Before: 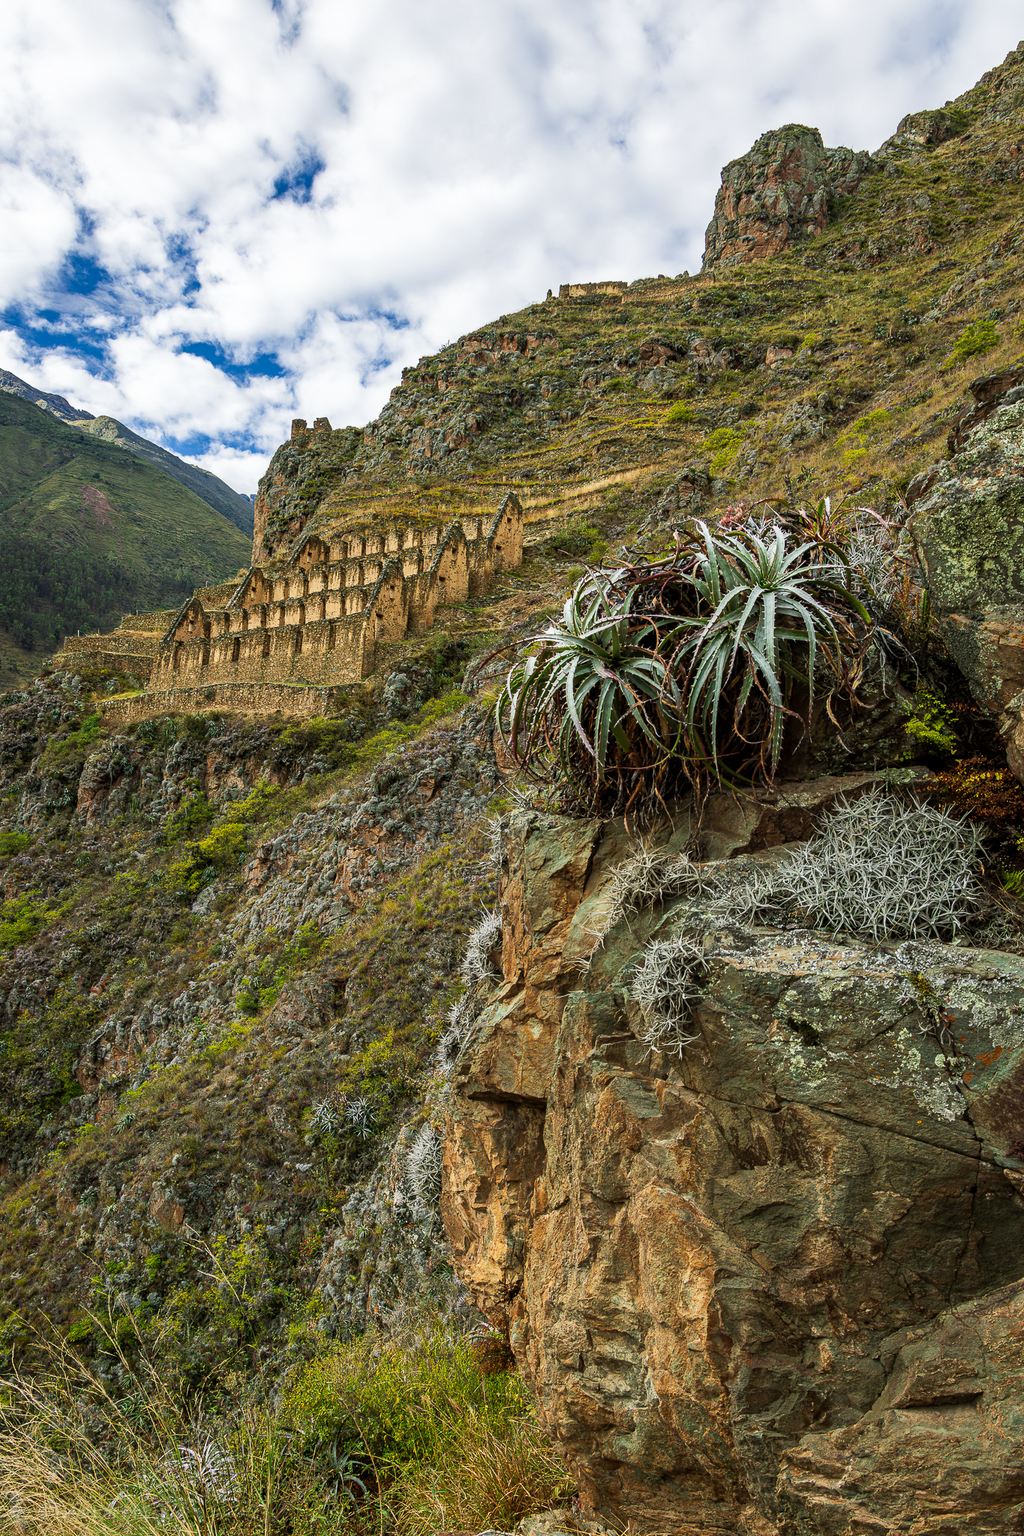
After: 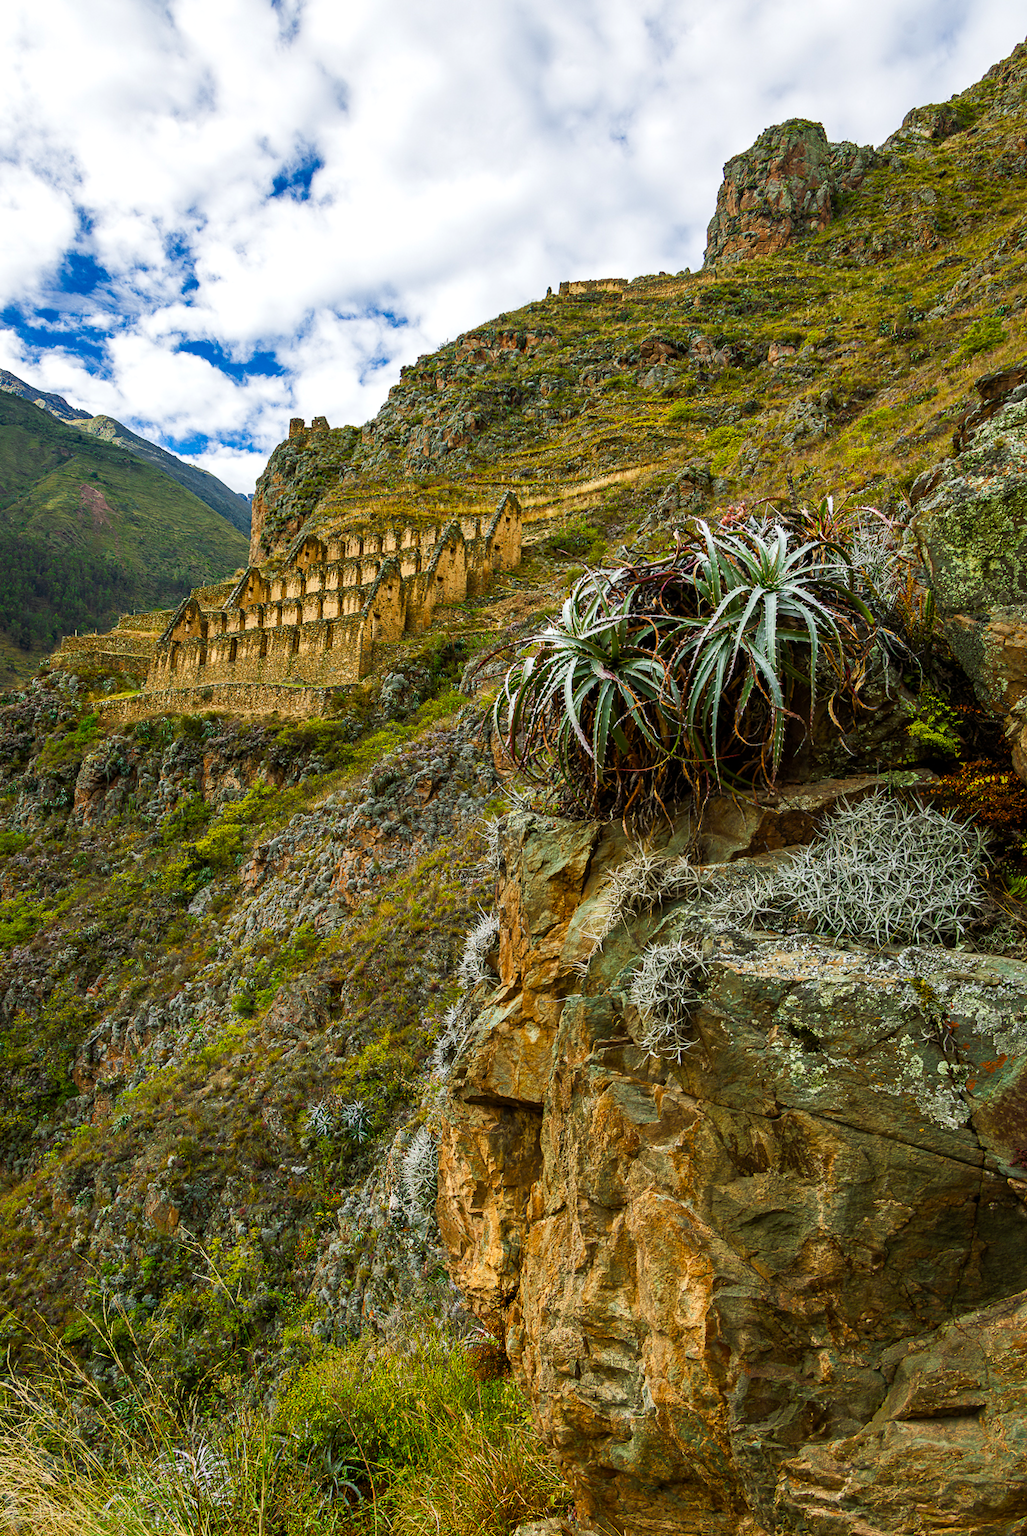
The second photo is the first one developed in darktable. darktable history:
rotate and perspective: rotation 0.192°, lens shift (horizontal) -0.015, crop left 0.005, crop right 0.996, crop top 0.006, crop bottom 0.99
color balance rgb: linear chroma grading › global chroma 8.12%, perceptual saturation grading › global saturation 9.07%, perceptual saturation grading › highlights -13.84%, perceptual saturation grading › mid-tones 14.88%, perceptual saturation grading › shadows 22.8%, perceptual brilliance grading › highlights 2.61%, global vibrance 12.07%
